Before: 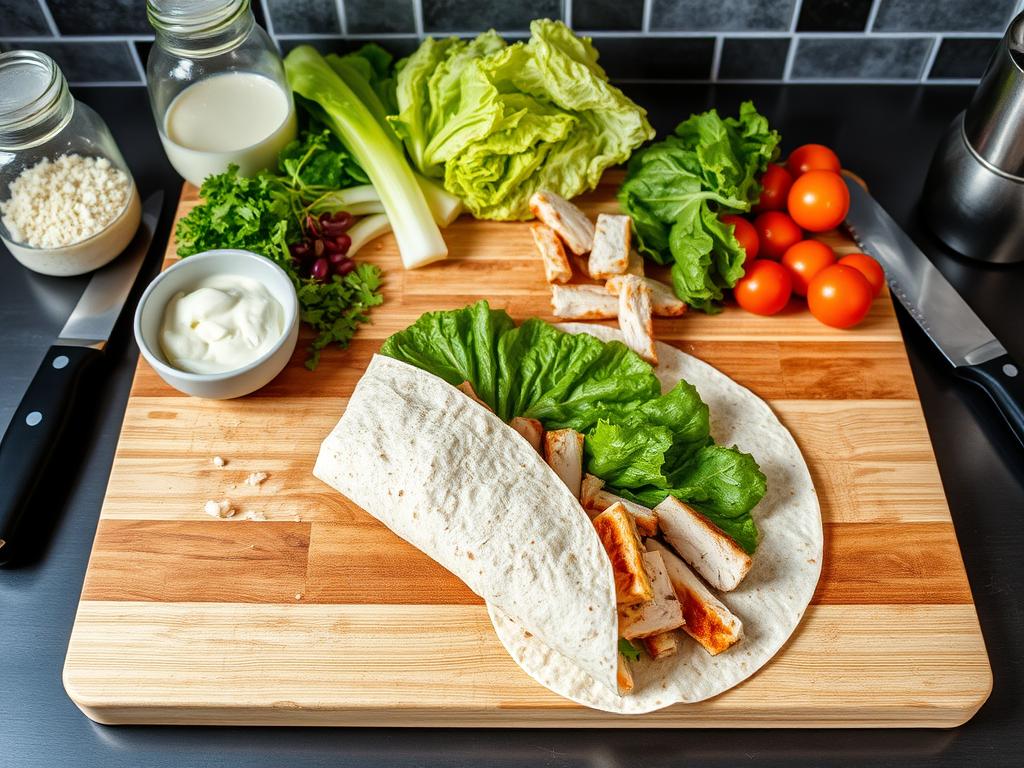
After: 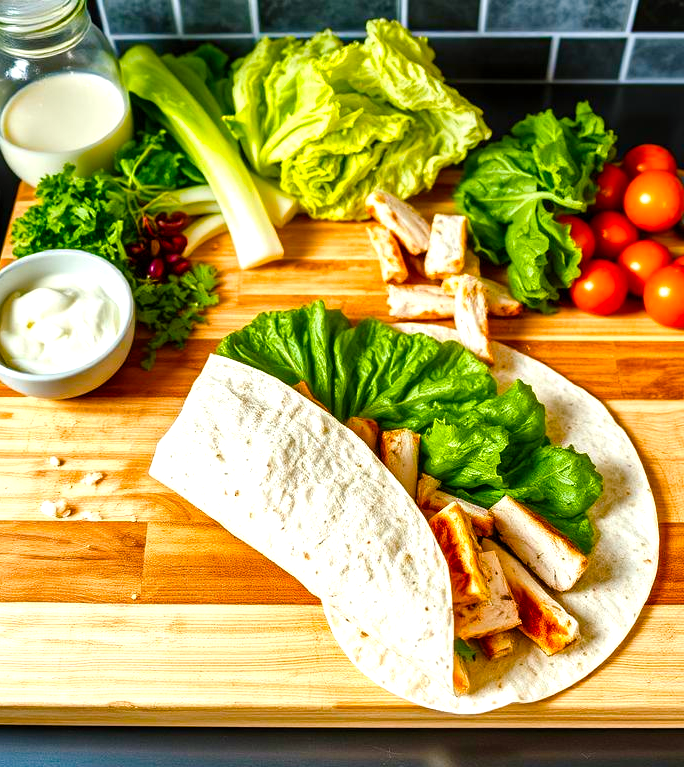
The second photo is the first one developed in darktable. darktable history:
levels: gray 59.38%, levels [0, 0.43, 0.859]
crop and rotate: left 16.029%, right 17.159%
color balance rgb: shadows lift › chroma 2.48%, shadows lift › hue 191.08°, power › chroma 0.707%, power › hue 60°, perceptual saturation grading › global saturation 28.167%, perceptual saturation grading › highlights -24.893%, perceptual saturation grading › mid-tones 25.407%, perceptual saturation grading › shadows 49.641%, global vibrance 20%
shadows and highlights: radius 125.84, shadows 30.26, highlights -31.24, low approximation 0.01, soften with gaussian
